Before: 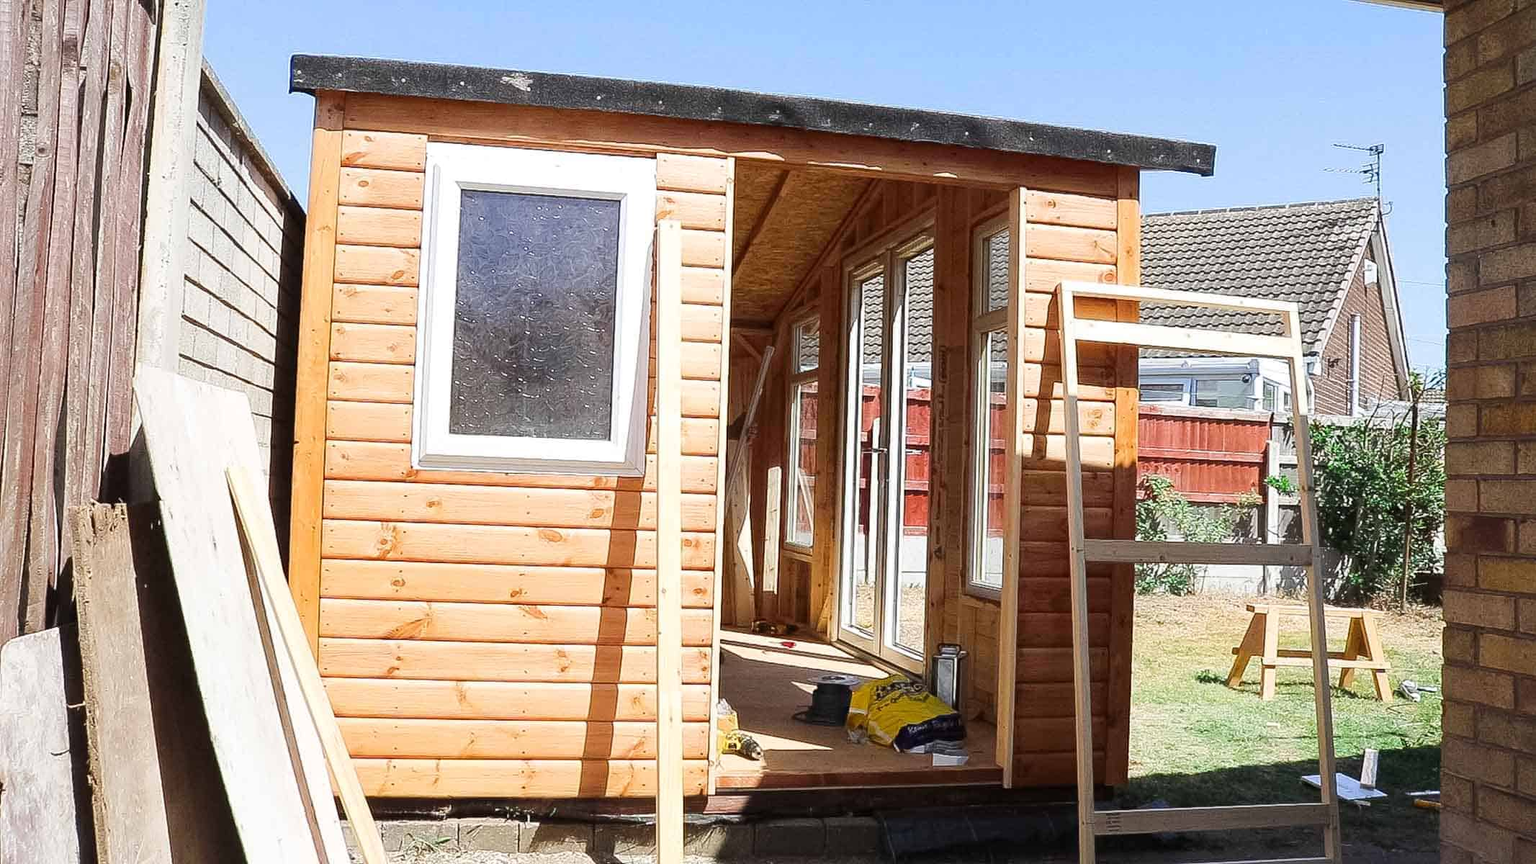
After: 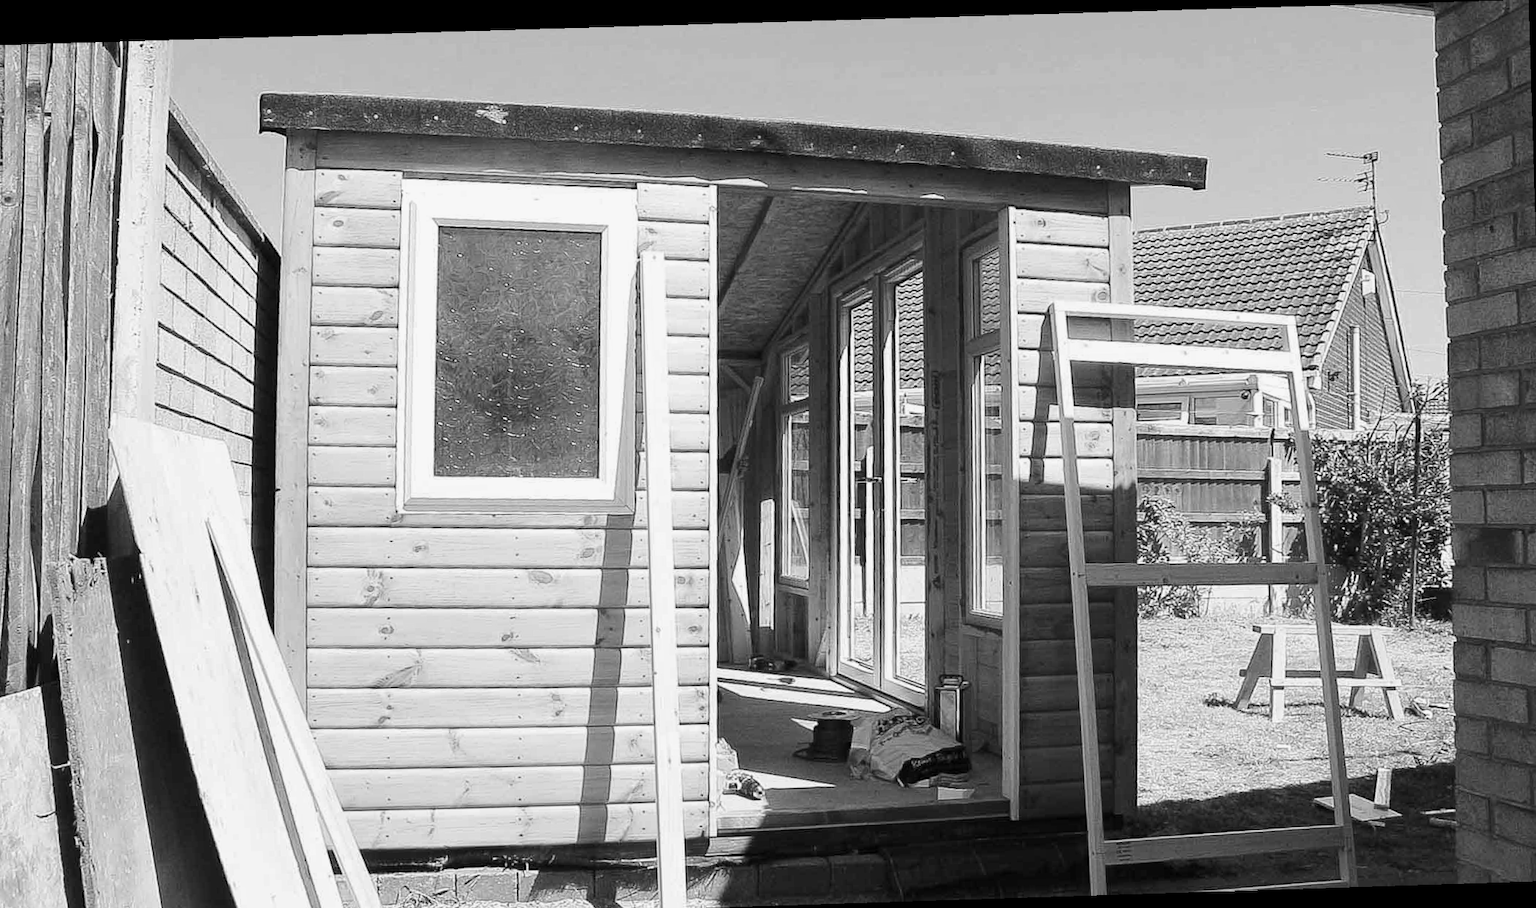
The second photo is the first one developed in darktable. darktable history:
color calibration: output R [0.994, 0.059, -0.119, 0], output G [-0.036, 1.09, -0.119, 0], output B [0.078, -0.108, 0.961, 0], illuminant custom, x 0.371, y 0.382, temperature 4281.14 K
crop and rotate: left 2.536%, right 1.107%, bottom 2.246%
rotate and perspective: rotation -1.77°, lens shift (horizontal) 0.004, automatic cropping off
monochrome: size 3.1
